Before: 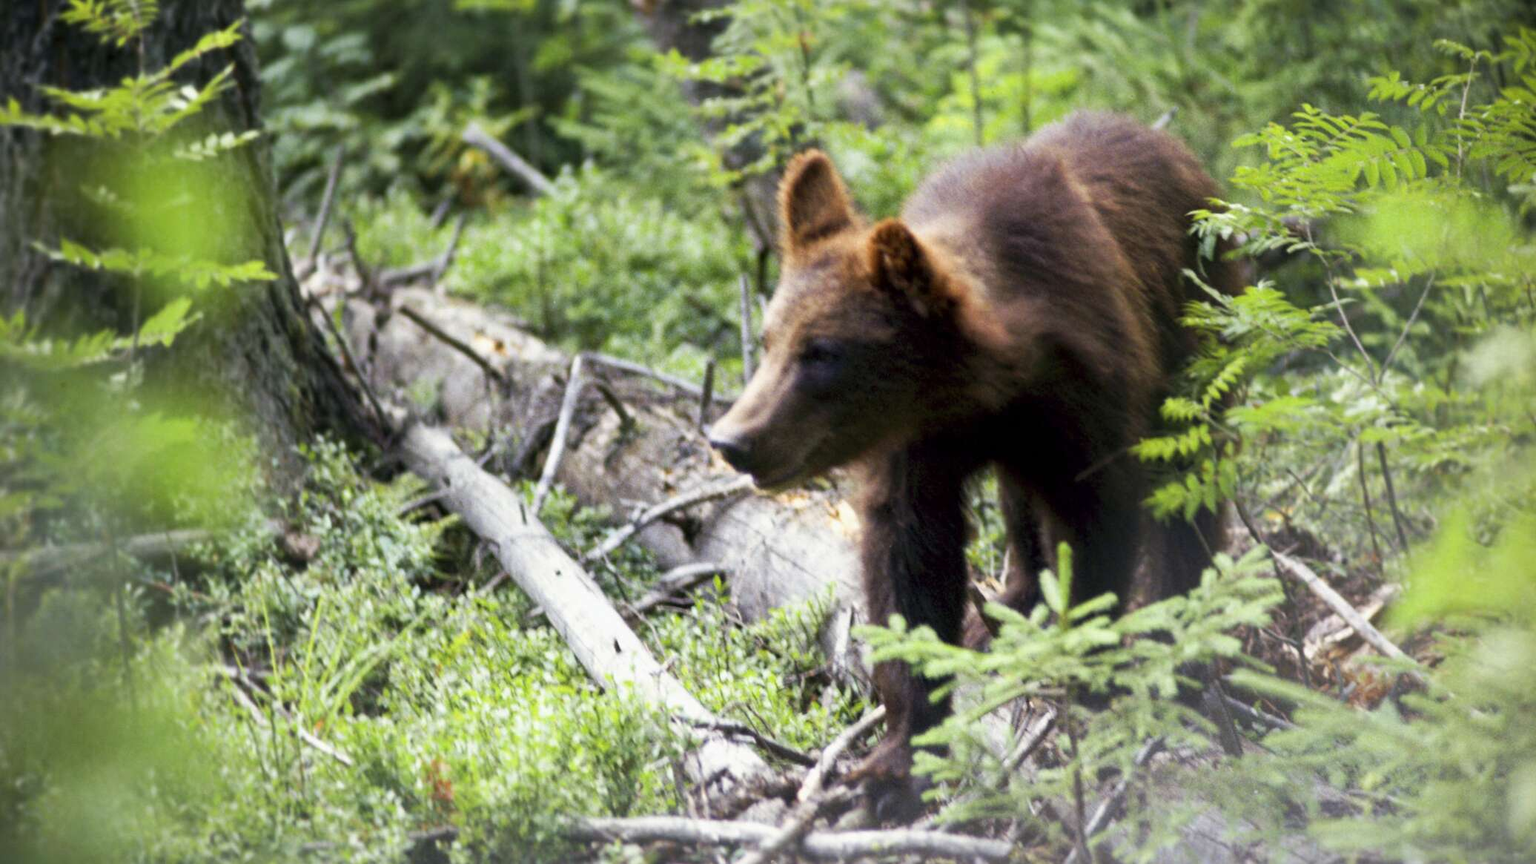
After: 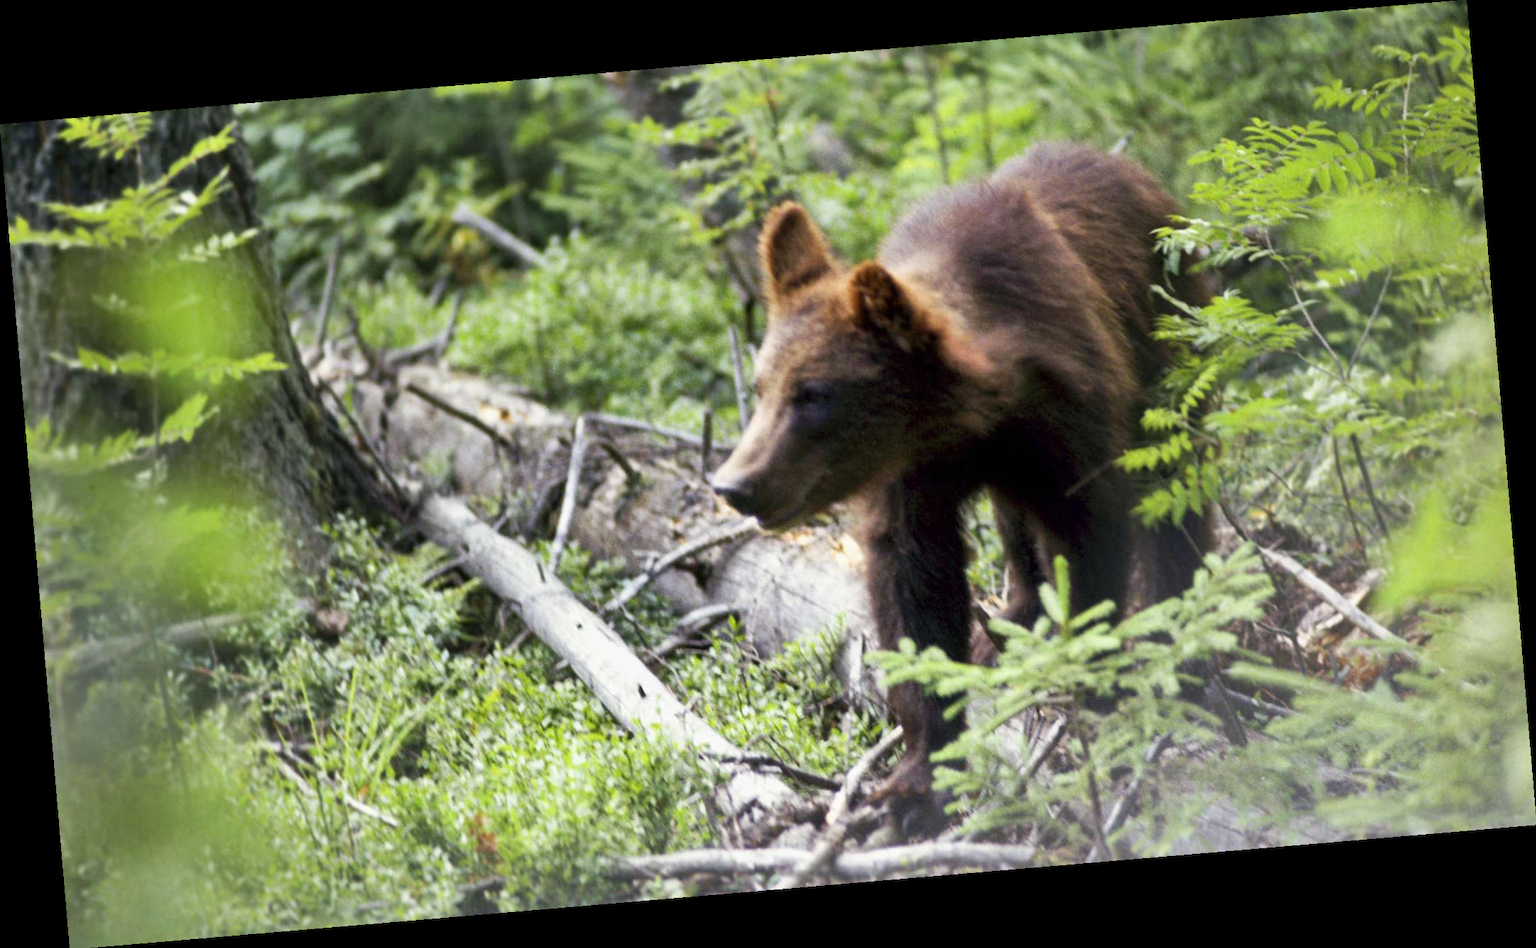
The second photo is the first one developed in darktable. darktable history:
rotate and perspective: rotation -4.86°, automatic cropping off
shadows and highlights: soften with gaussian
